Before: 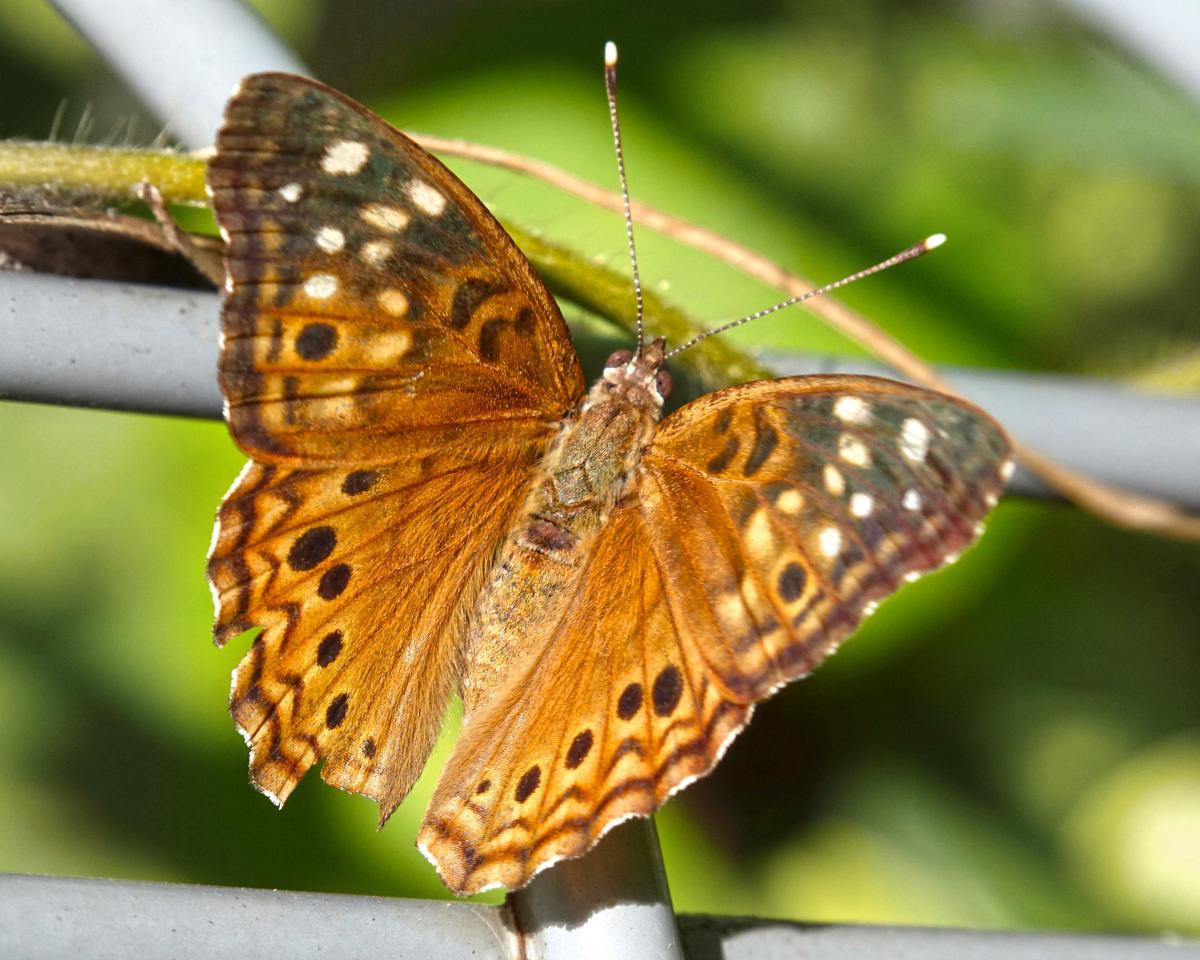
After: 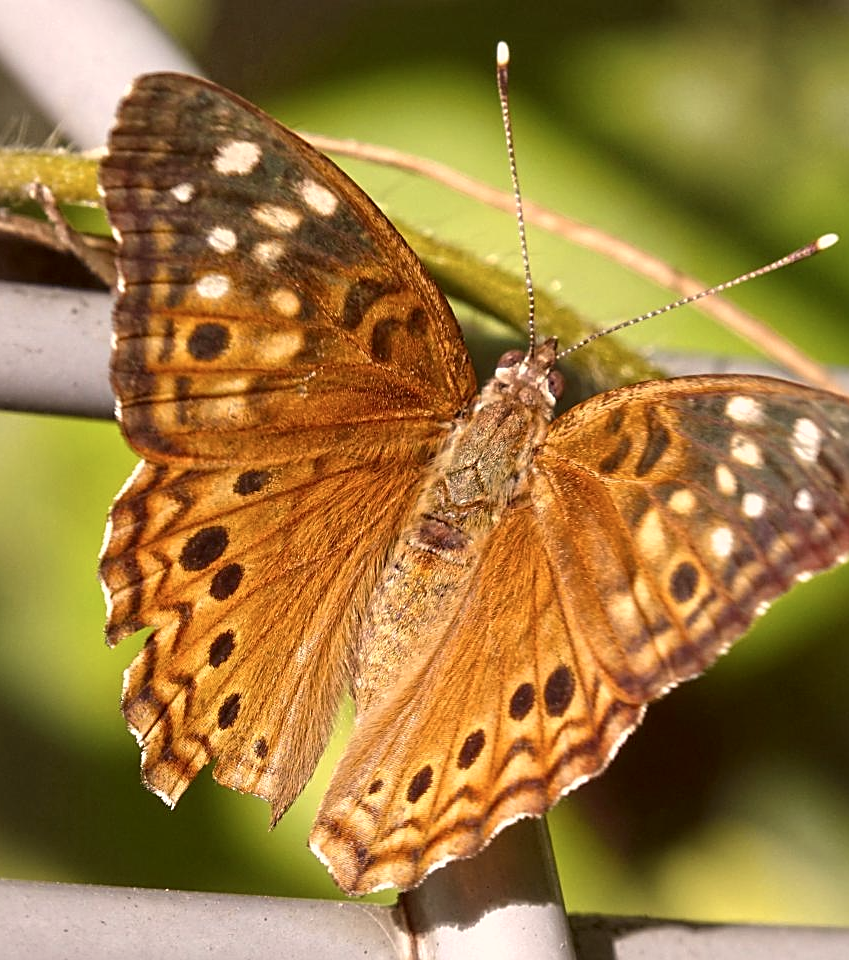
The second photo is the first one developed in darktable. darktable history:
crop and rotate: left 9.061%, right 20.142%
color correction: highlights a* 10.21, highlights b* 9.79, shadows a* 8.61, shadows b* 7.88, saturation 0.8
sharpen: on, module defaults
